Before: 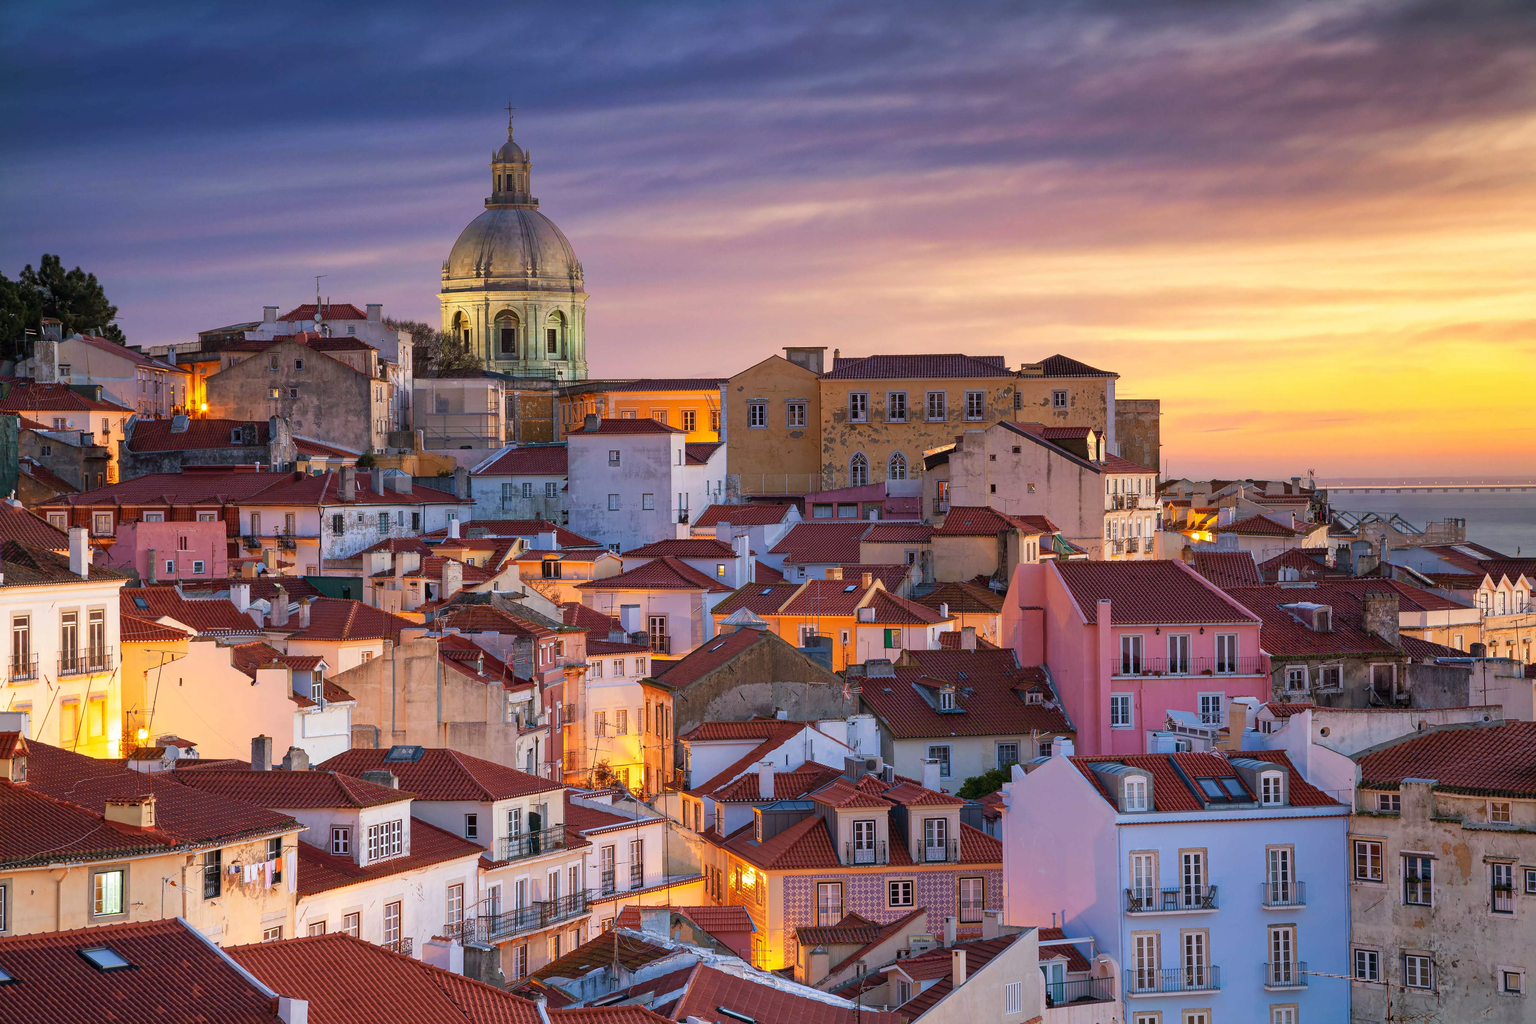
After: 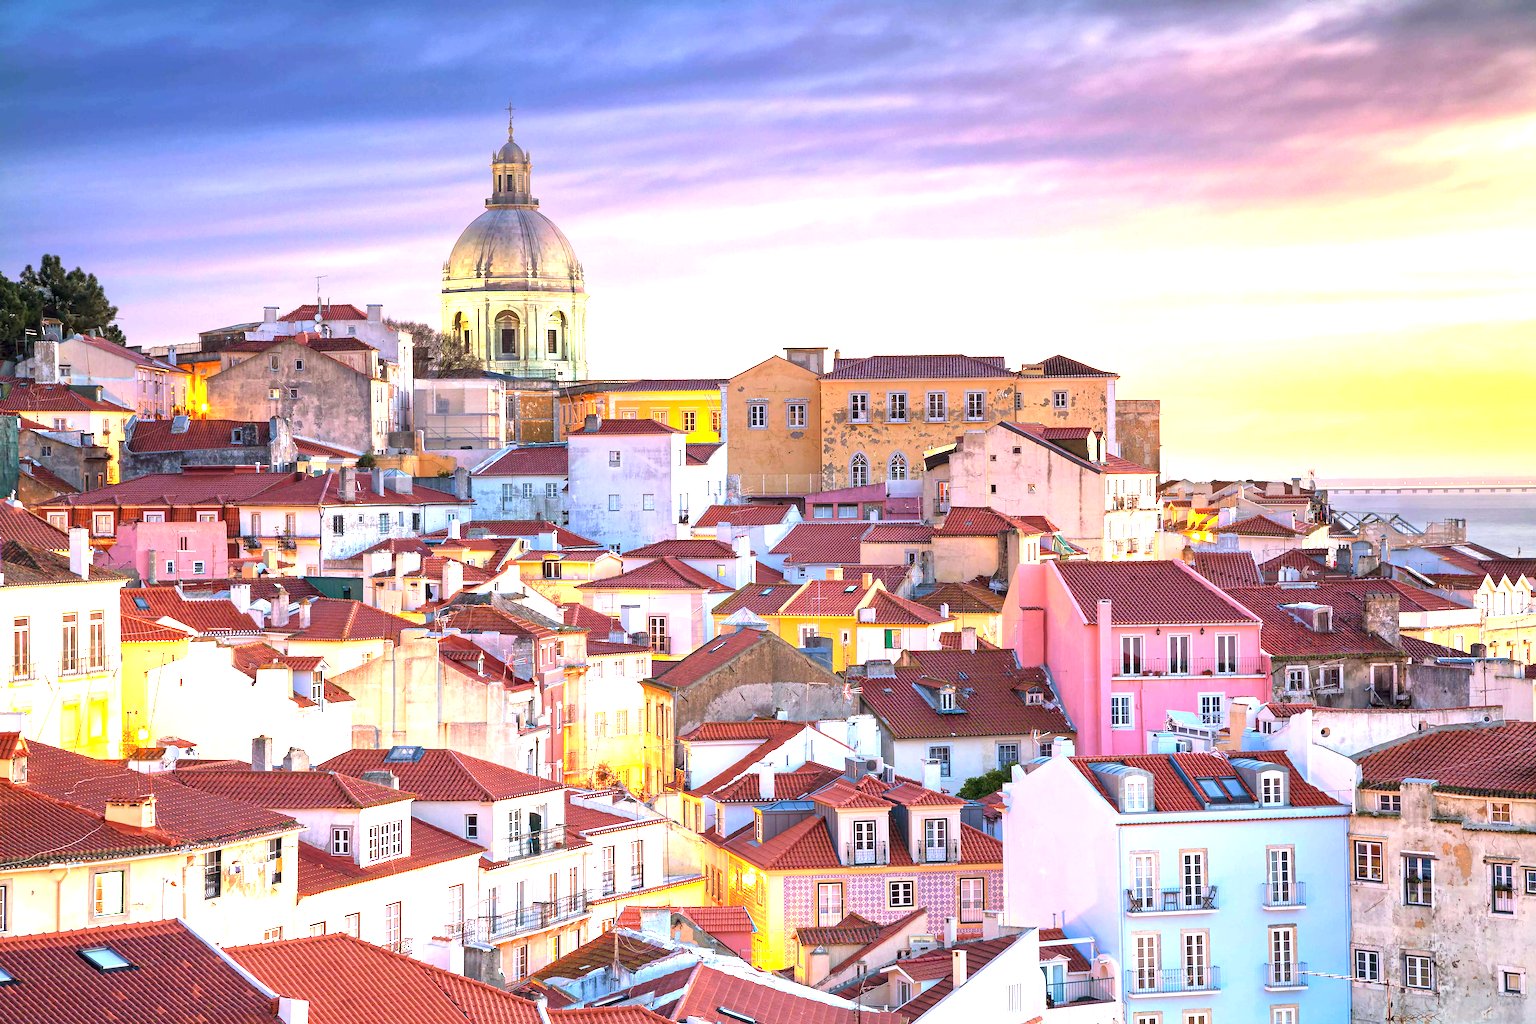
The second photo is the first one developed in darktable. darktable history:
exposure: black level correction 0.001, exposure 1.819 EV, compensate highlight preservation false
